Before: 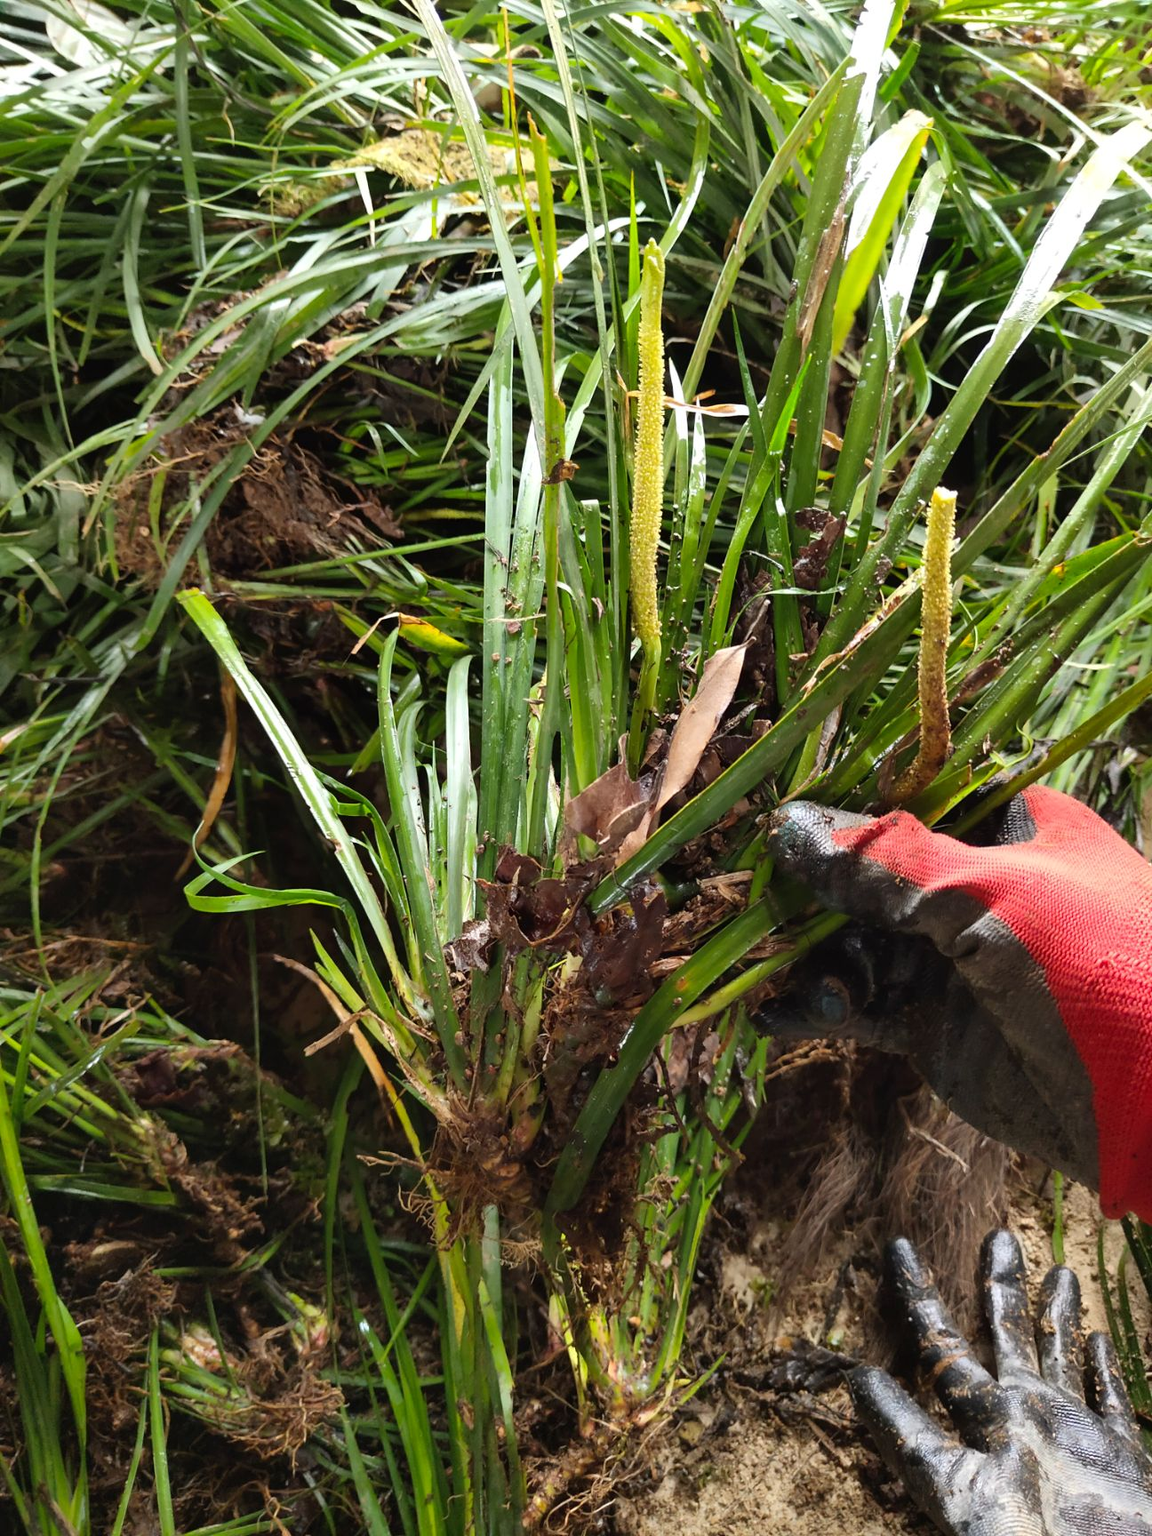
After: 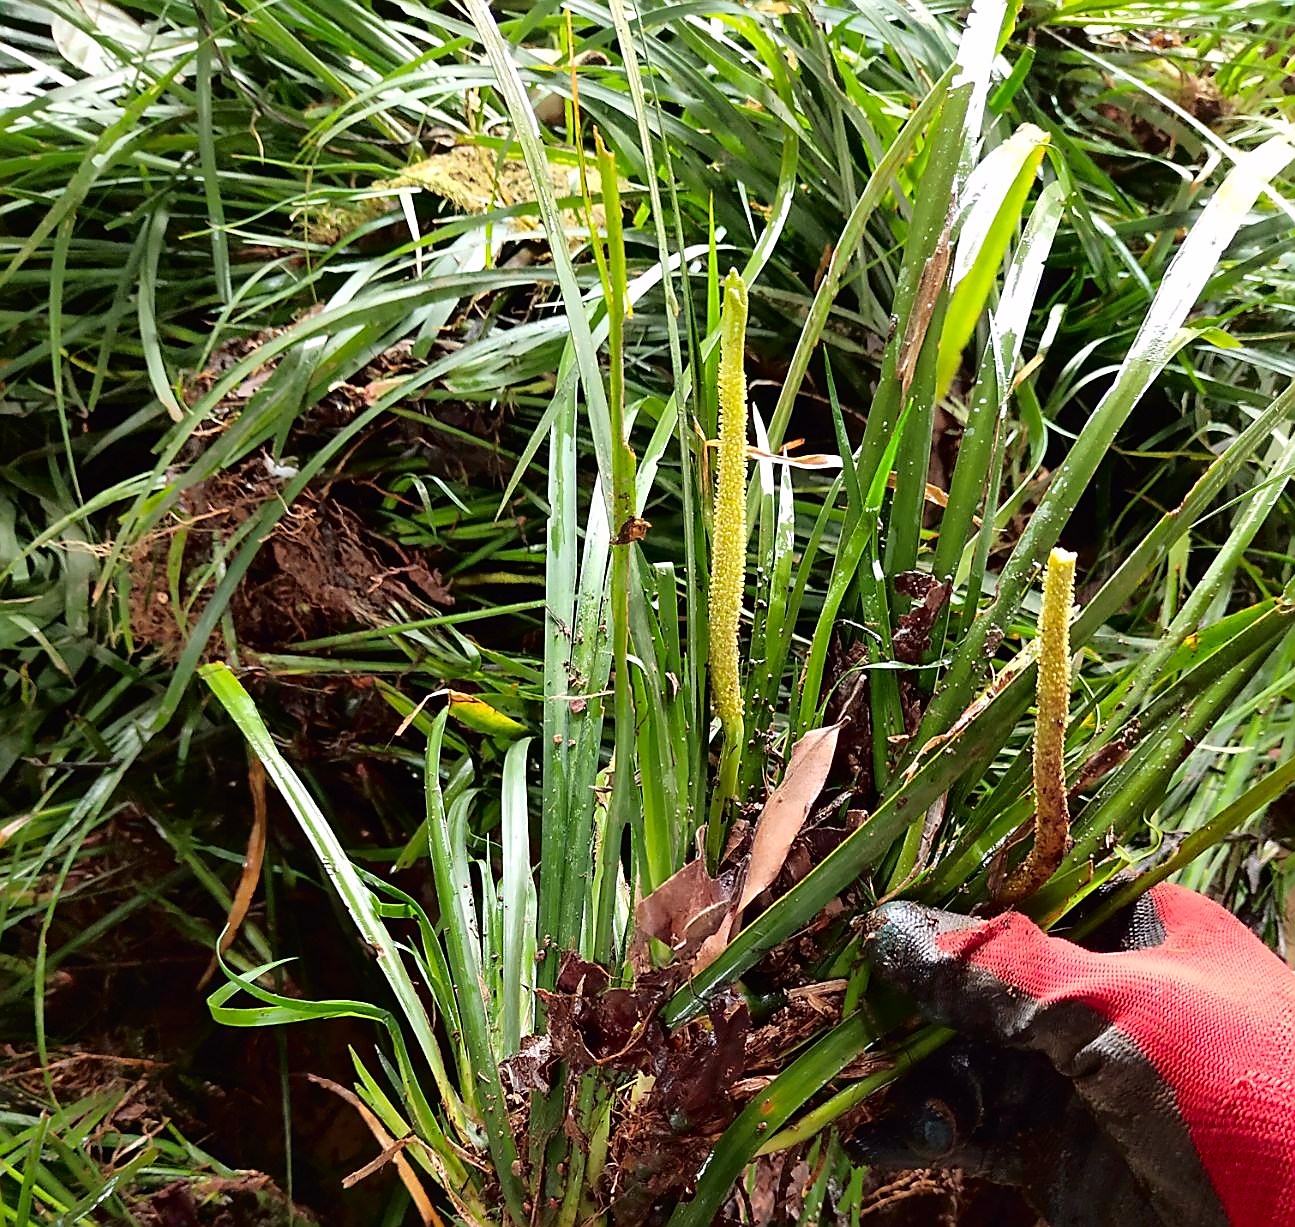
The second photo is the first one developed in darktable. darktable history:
crop: right 0.001%, bottom 28.947%
tone curve: curves: ch0 [(0, 0) (0.126, 0.061) (0.362, 0.382) (0.498, 0.498) (0.706, 0.712) (1, 1)]; ch1 [(0, 0) (0.5, 0.505) (0.55, 0.578) (1, 1)]; ch2 [(0, 0) (0.44, 0.424) (0.489, 0.483) (0.537, 0.538) (1, 1)], color space Lab, independent channels, preserve colors none
sharpen: radius 1.399, amount 1.252, threshold 0.673
